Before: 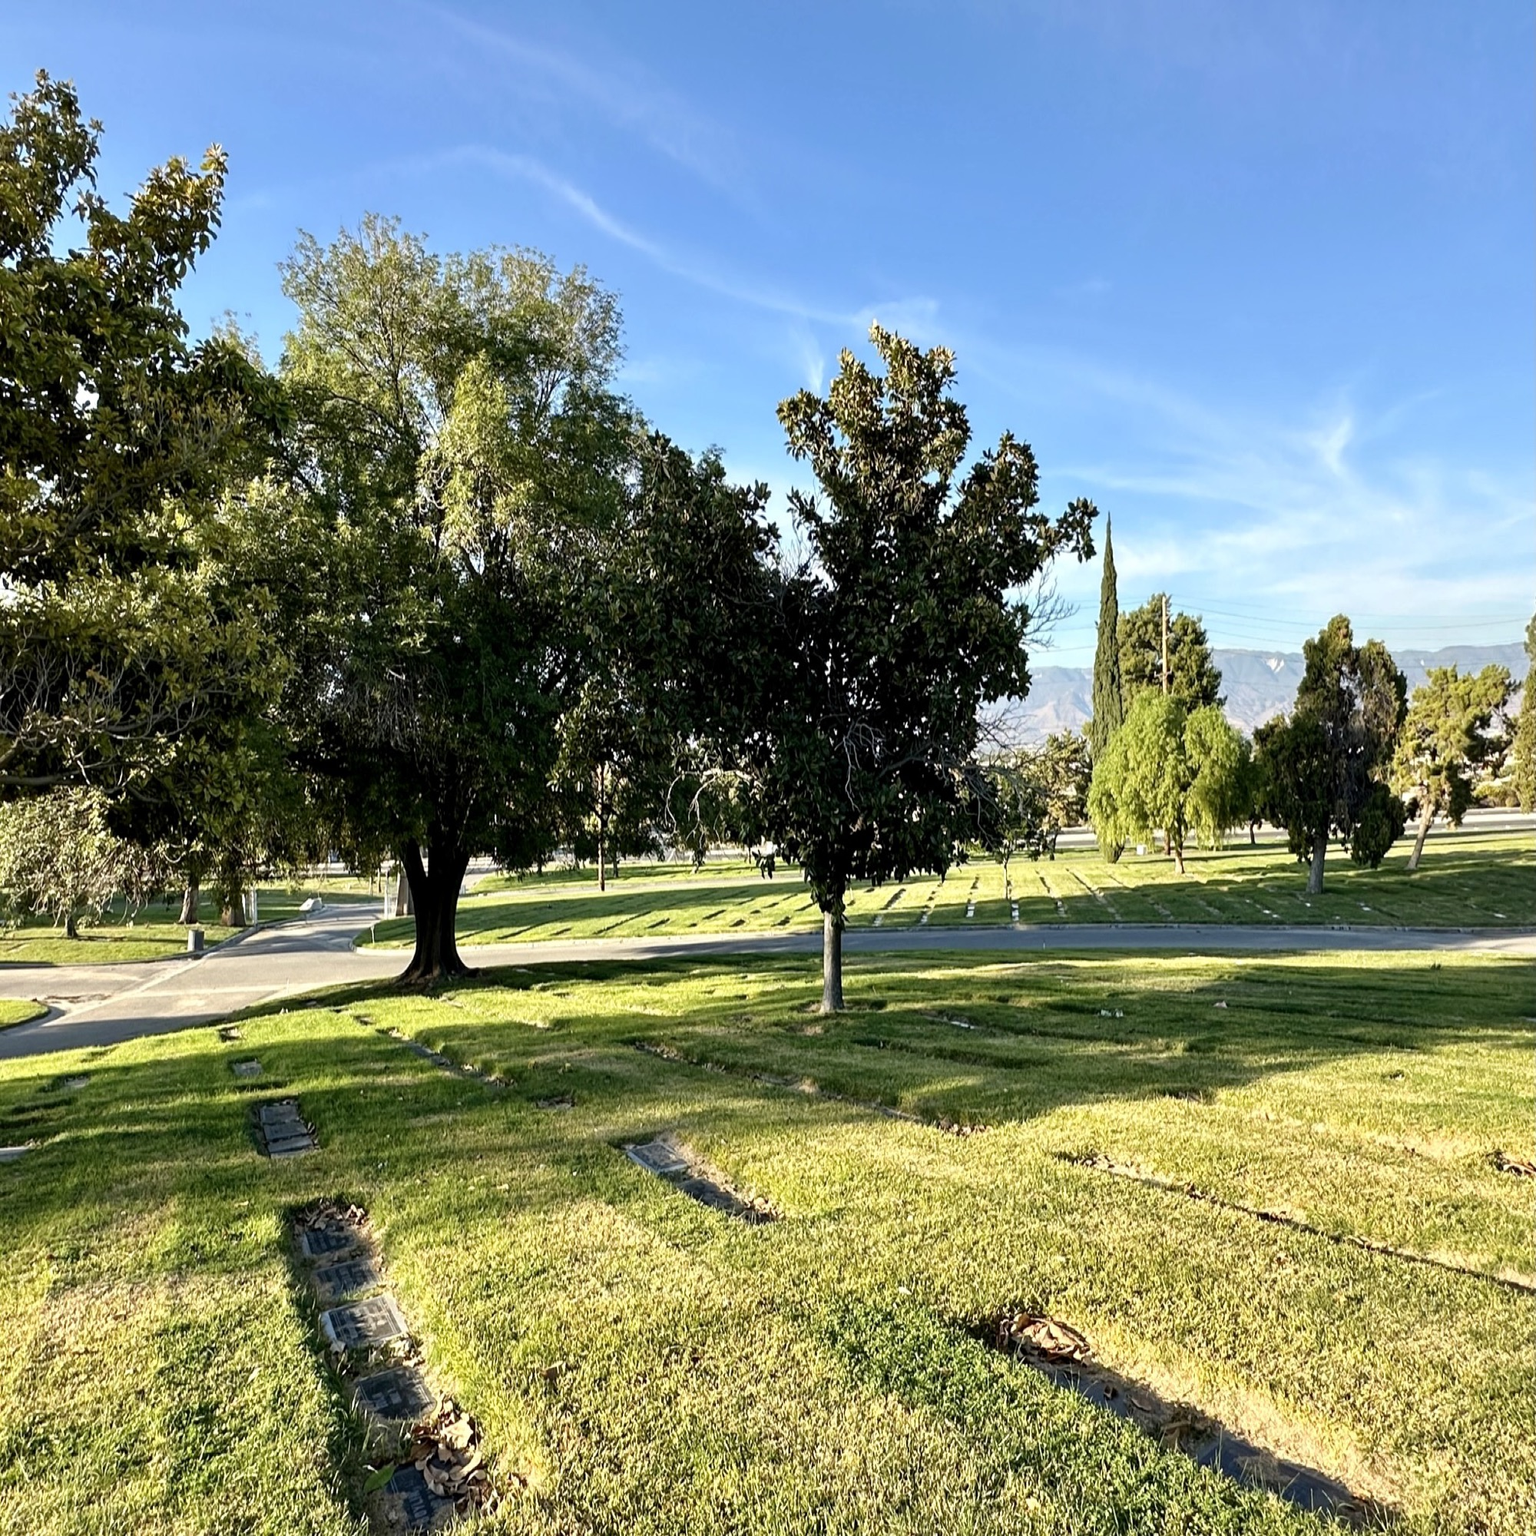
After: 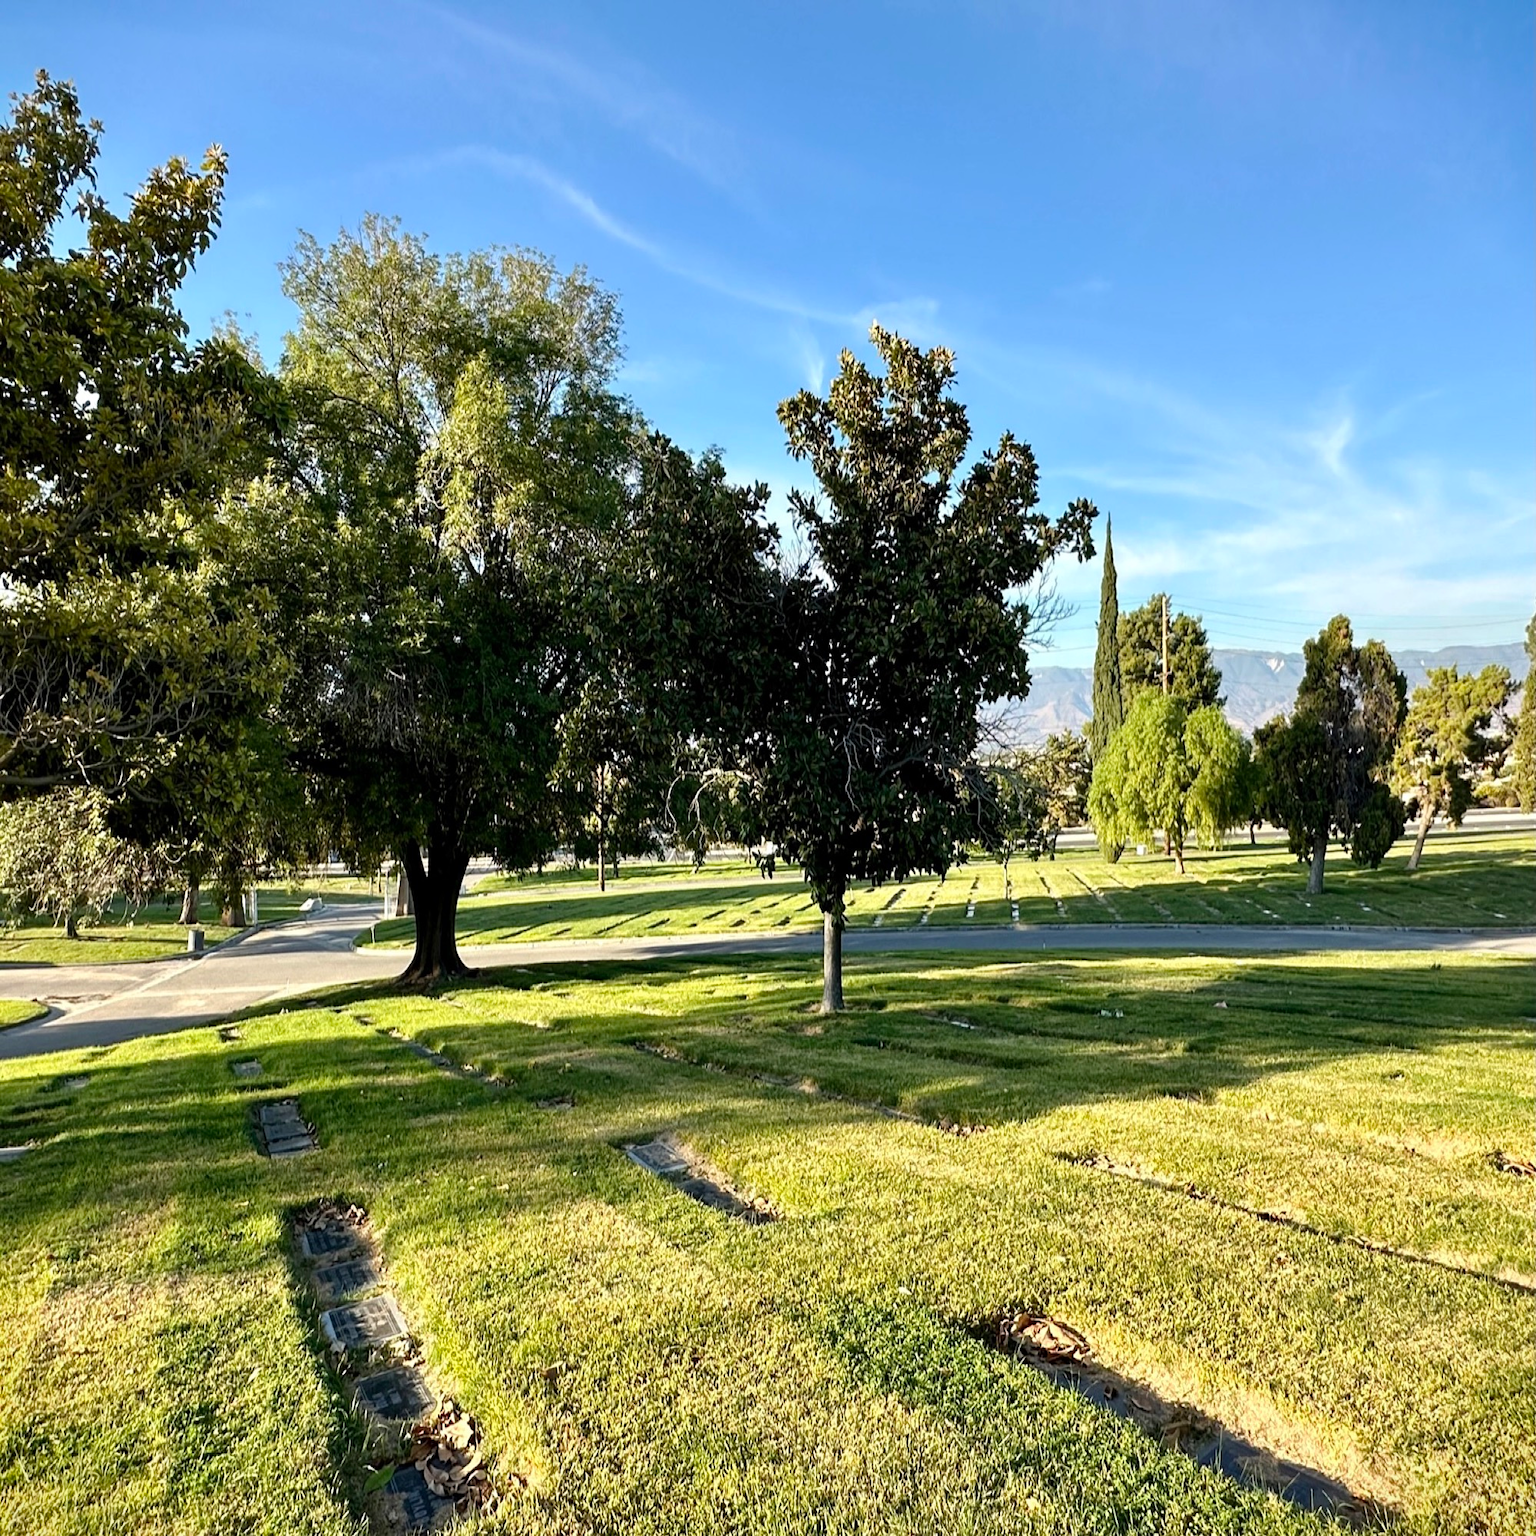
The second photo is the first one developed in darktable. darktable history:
vignetting: fall-off start 115.82%, fall-off radius 58.57%, saturation 0.371
